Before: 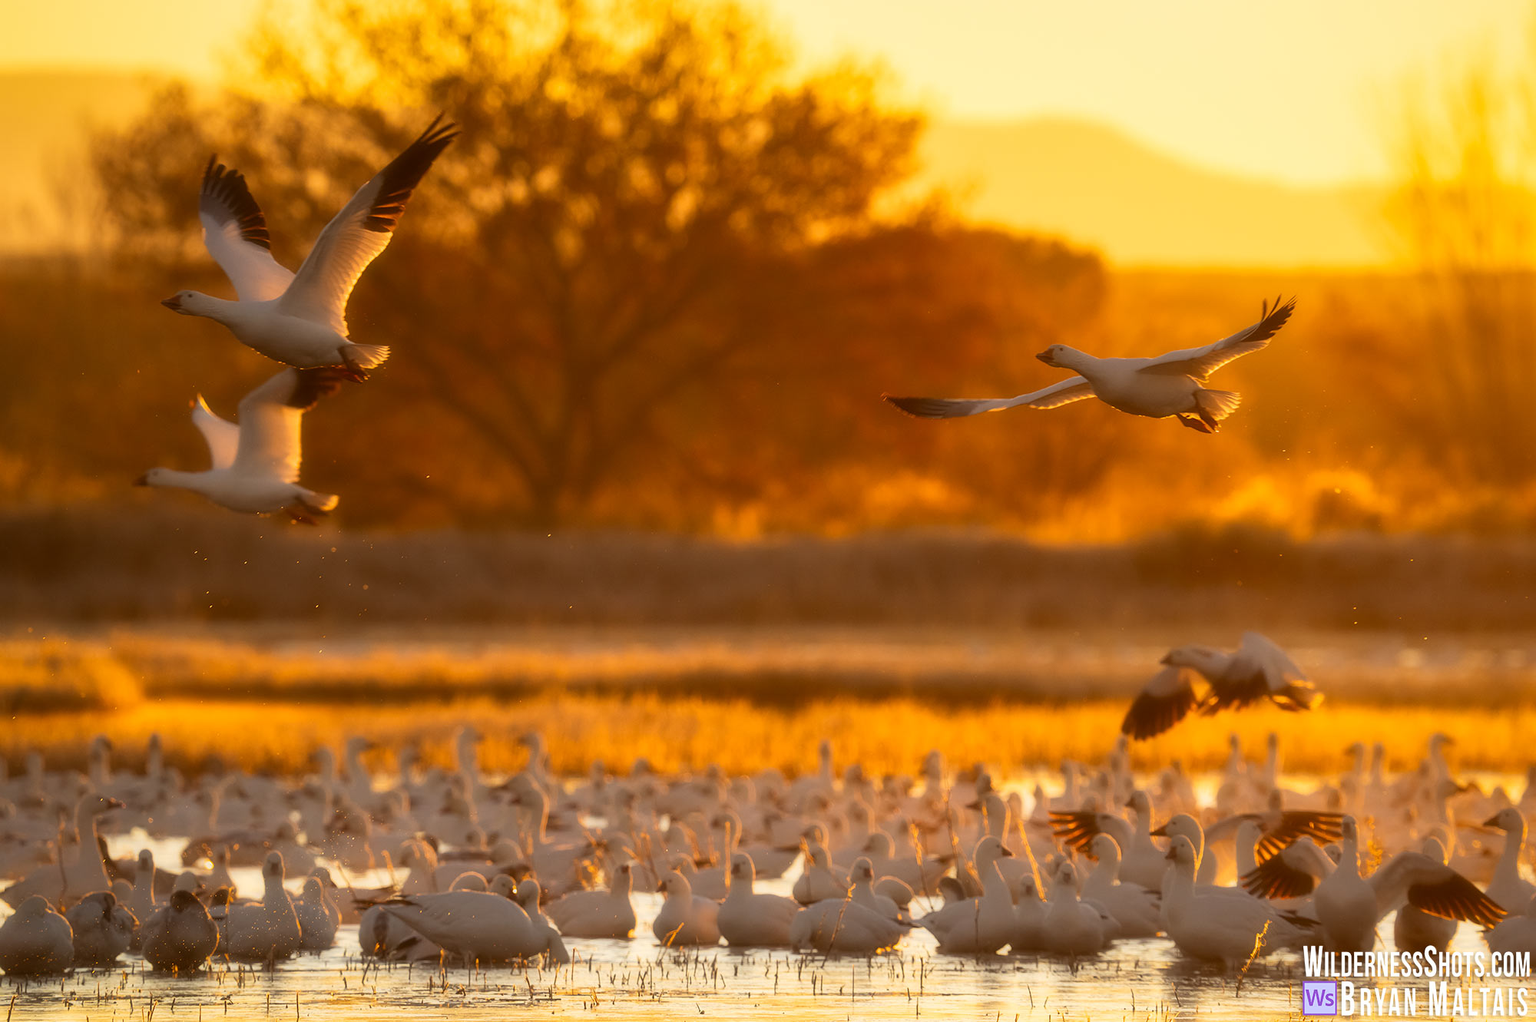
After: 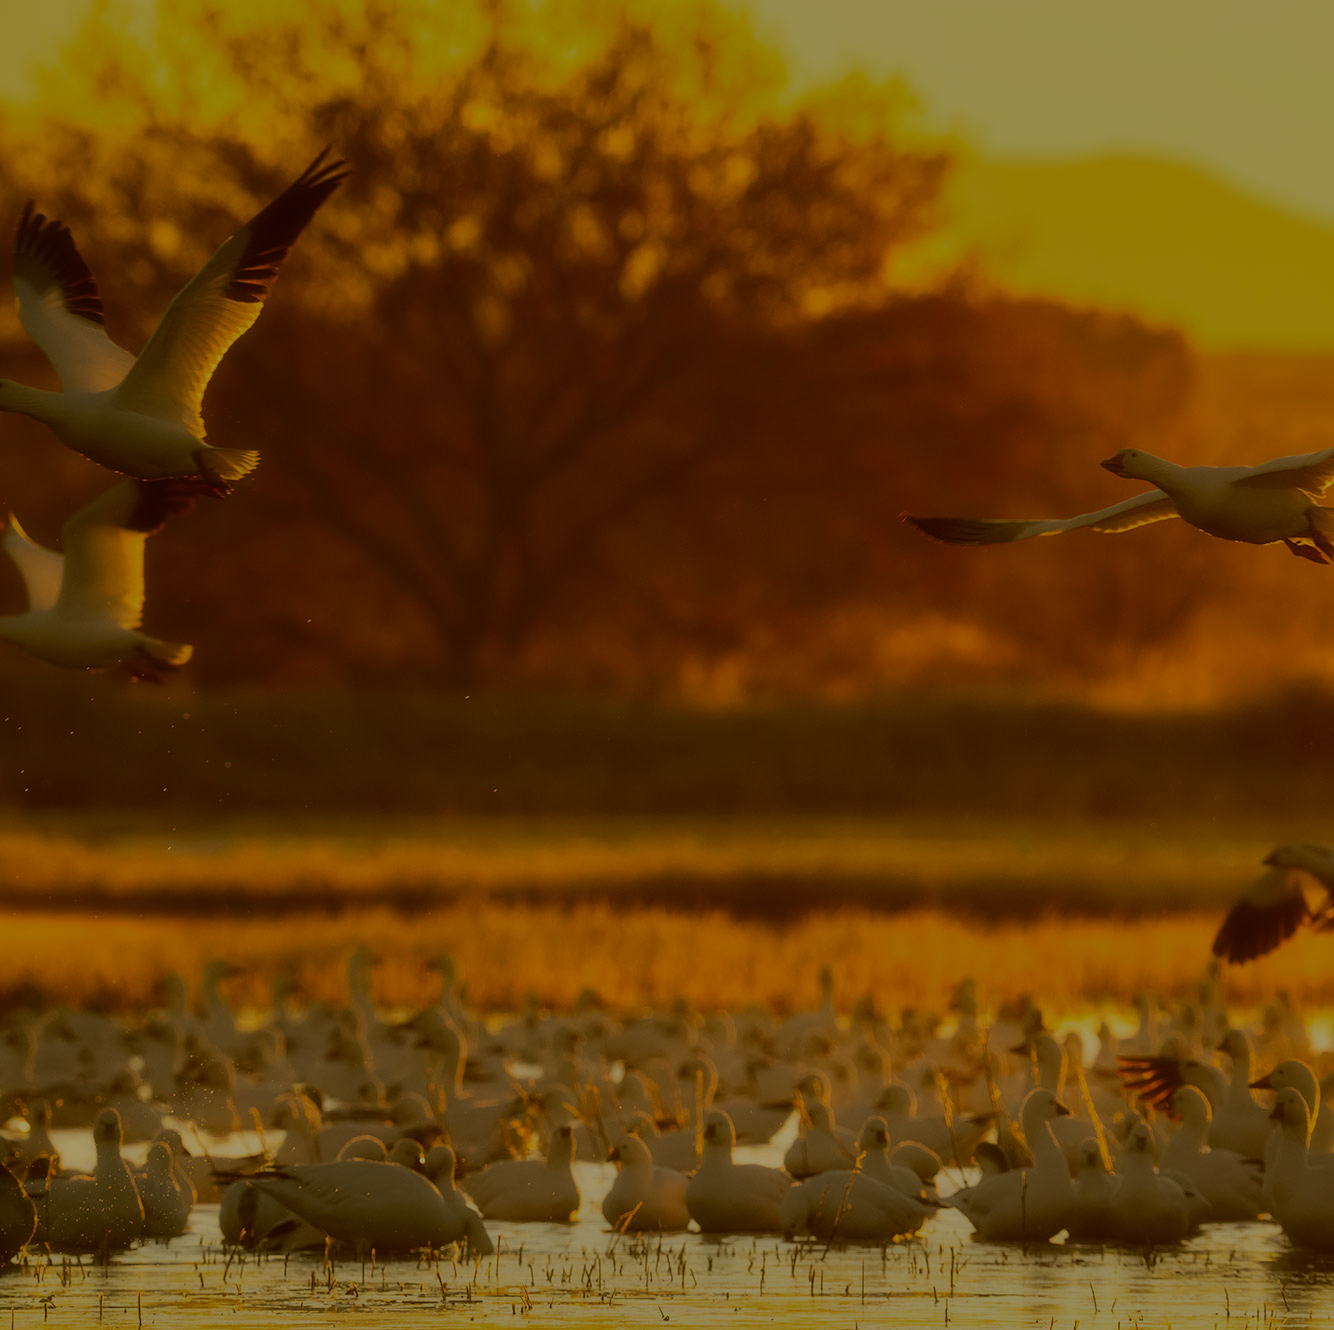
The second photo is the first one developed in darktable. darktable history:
tone equalizer: -8 EV -2 EV, -7 EV -1.98 EV, -6 EV -1.98 EV, -5 EV -1.96 EV, -4 EV -2 EV, -3 EV -1.98 EV, -2 EV -1.99 EV, -1 EV -1.61 EV, +0 EV -1.99 EV
exposure: exposure 0.205 EV, compensate exposure bias true, compensate highlight preservation false
crop and rotate: left 12.442%, right 20.837%
color correction: highlights a* -1.47, highlights b* 10.07, shadows a* 0.445, shadows b* 19.65
